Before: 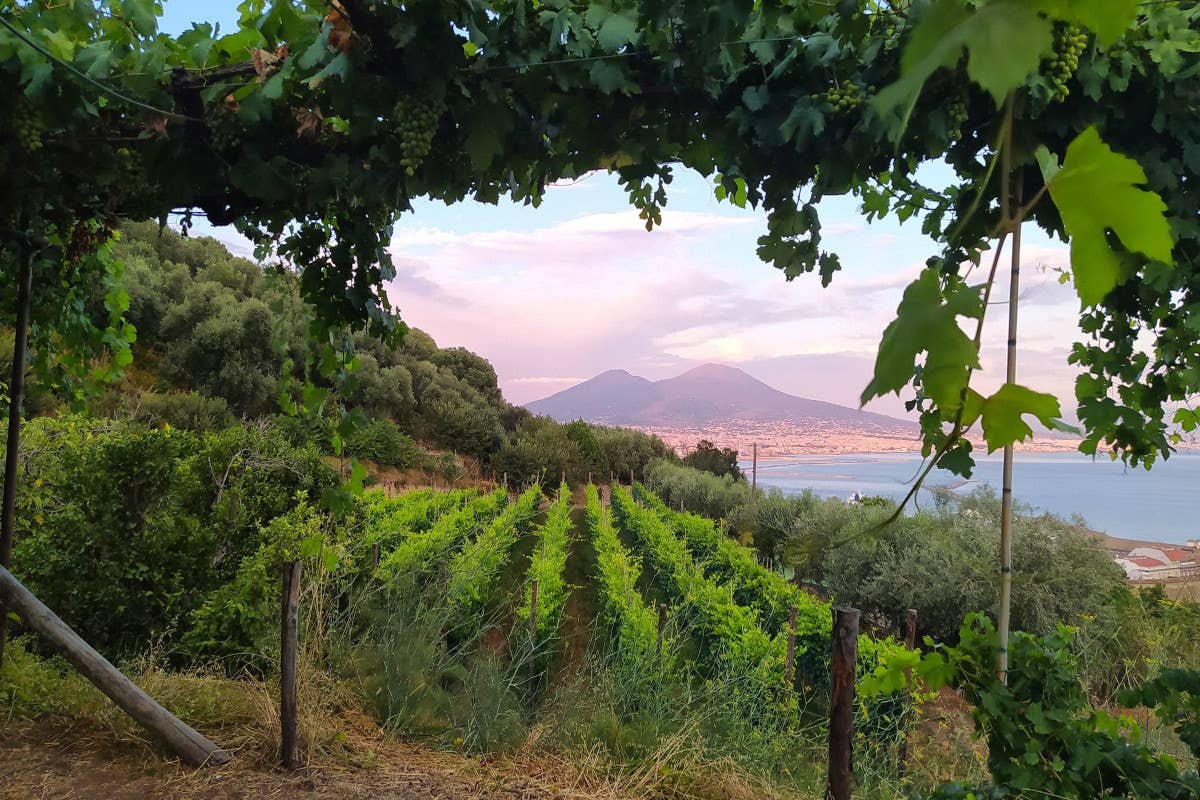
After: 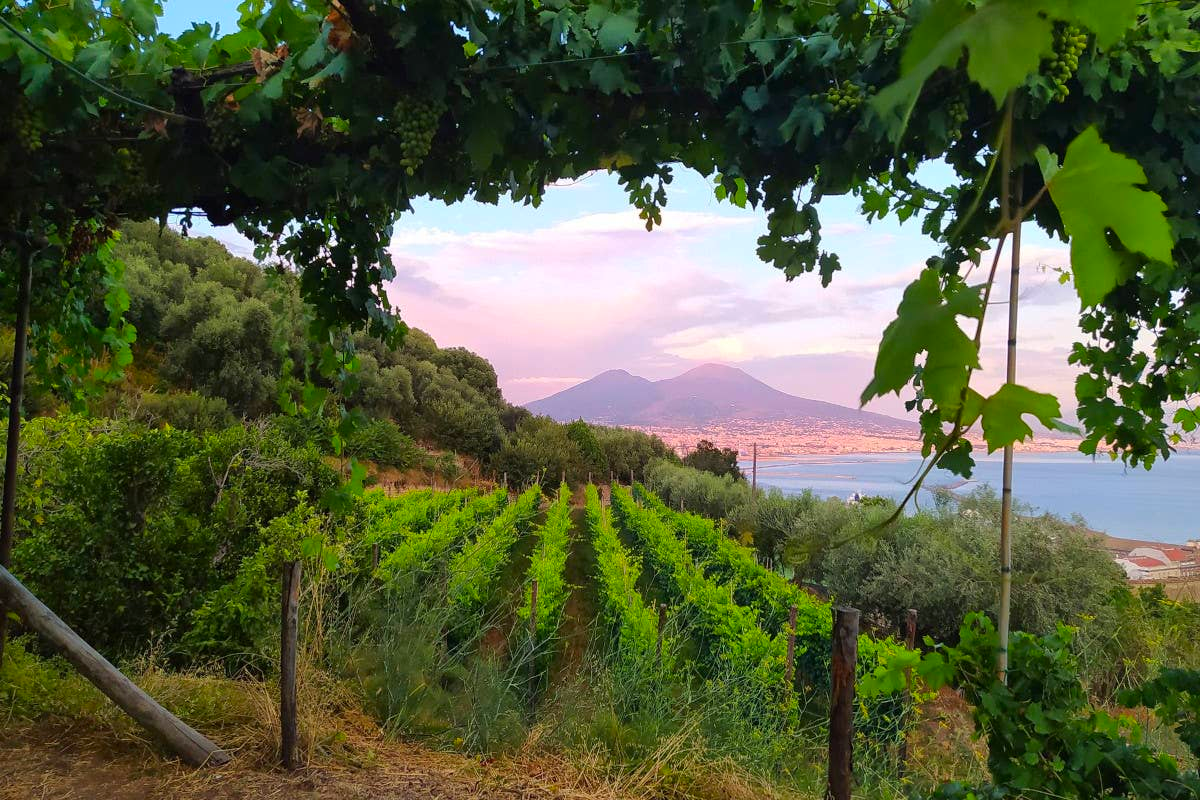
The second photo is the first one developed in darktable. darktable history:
color correction: saturation 1.32
